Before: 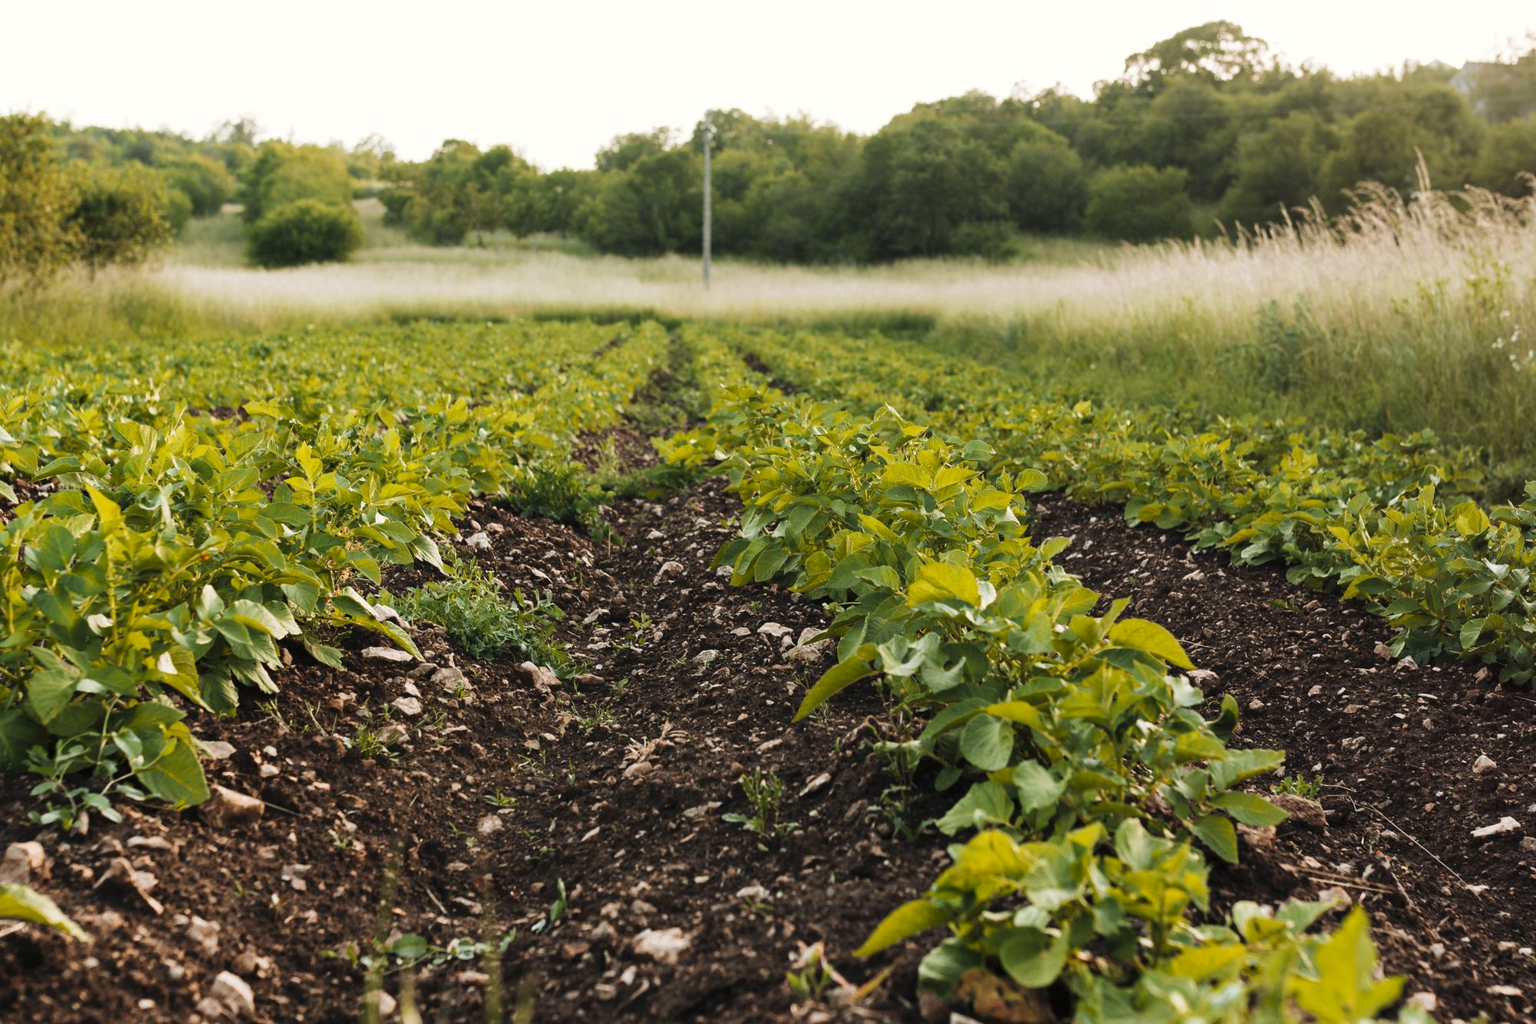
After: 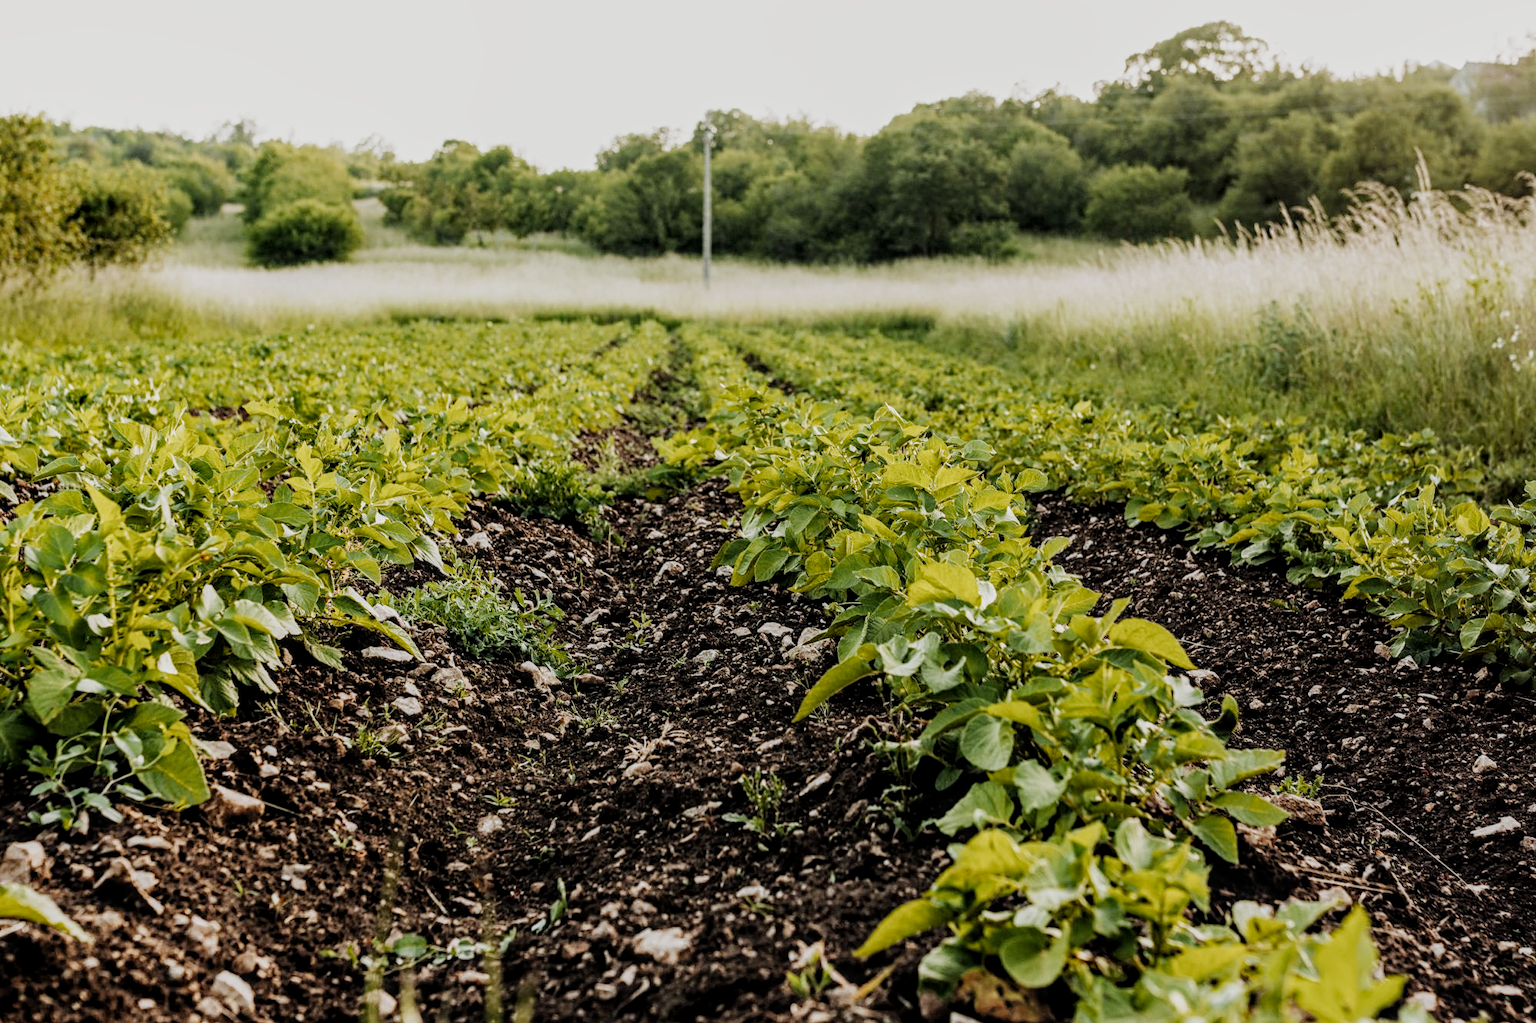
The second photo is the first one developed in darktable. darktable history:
local contrast: on, module defaults
tone equalizer: -8 EV -0.449 EV, -7 EV -0.363 EV, -6 EV -0.299 EV, -5 EV -0.25 EV, -3 EV 0.226 EV, -2 EV 0.343 EV, -1 EV 0.405 EV, +0 EV 0.427 EV, luminance estimator HSV value / RGB max
contrast equalizer: y [[0.502, 0.505, 0.512, 0.529, 0.564, 0.588], [0.5 ×6], [0.502, 0.505, 0.512, 0.529, 0.564, 0.588], [0, 0.001, 0.001, 0.004, 0.008, 0.011], [0, 0.001, 0.001, 0.004, 0.008, 0.011]]
filmic rgb: black relative exposure -7.35 EV, white relative exposure 5.05 EV, hardness 3.21, preserve chrominance no, color science v5 (2021)
